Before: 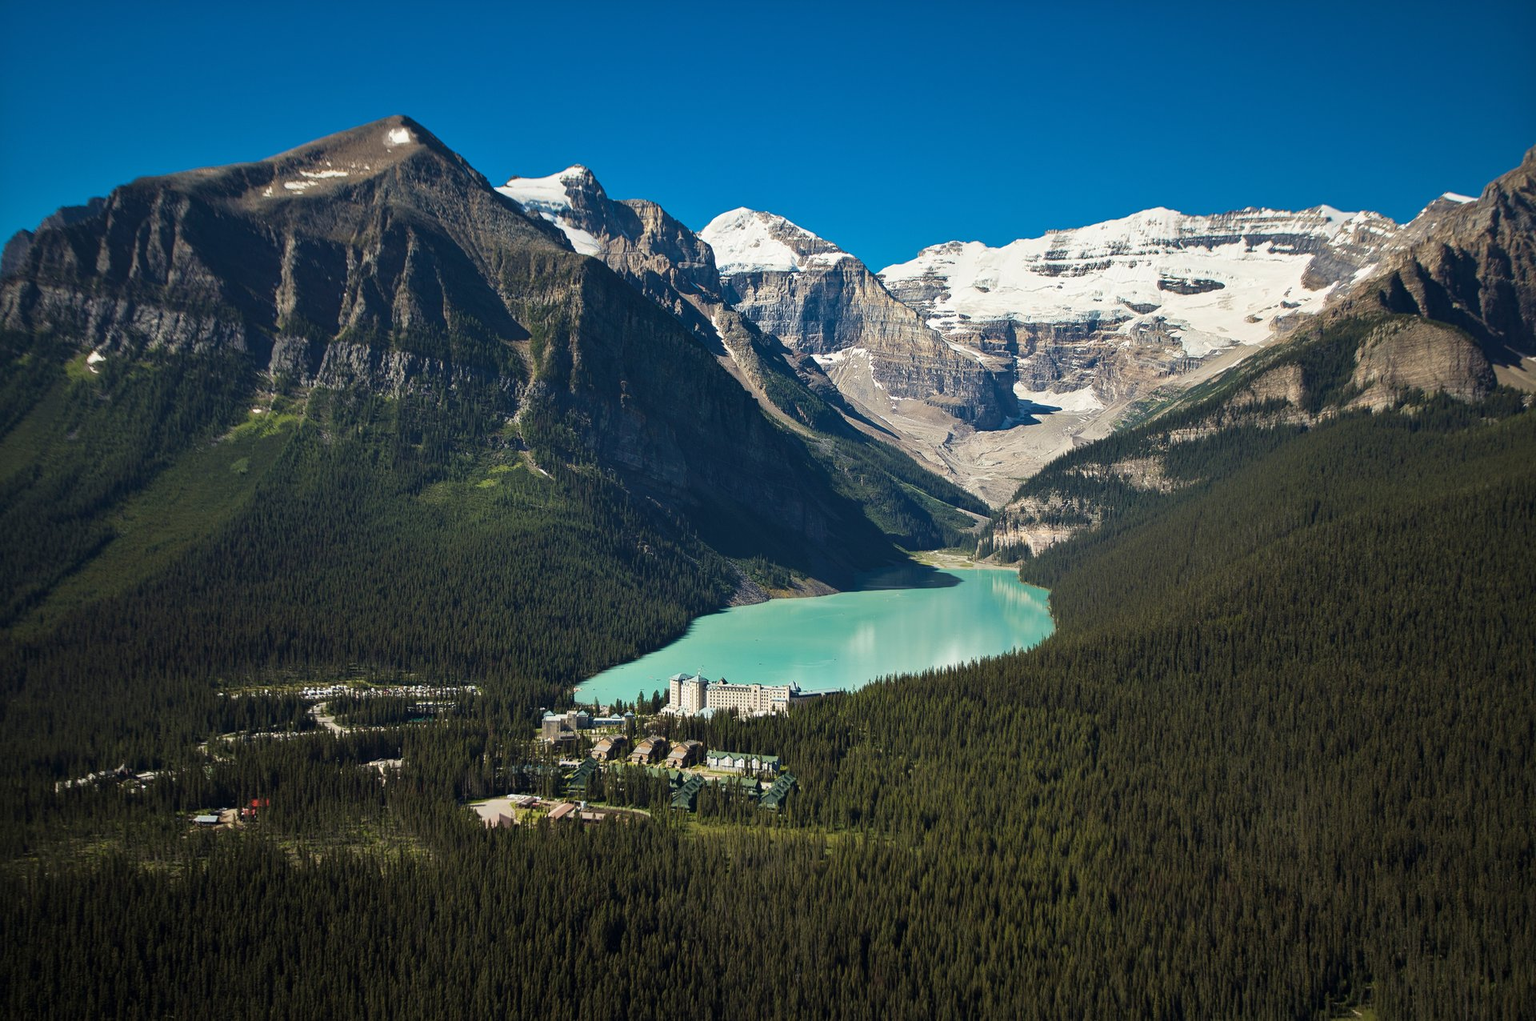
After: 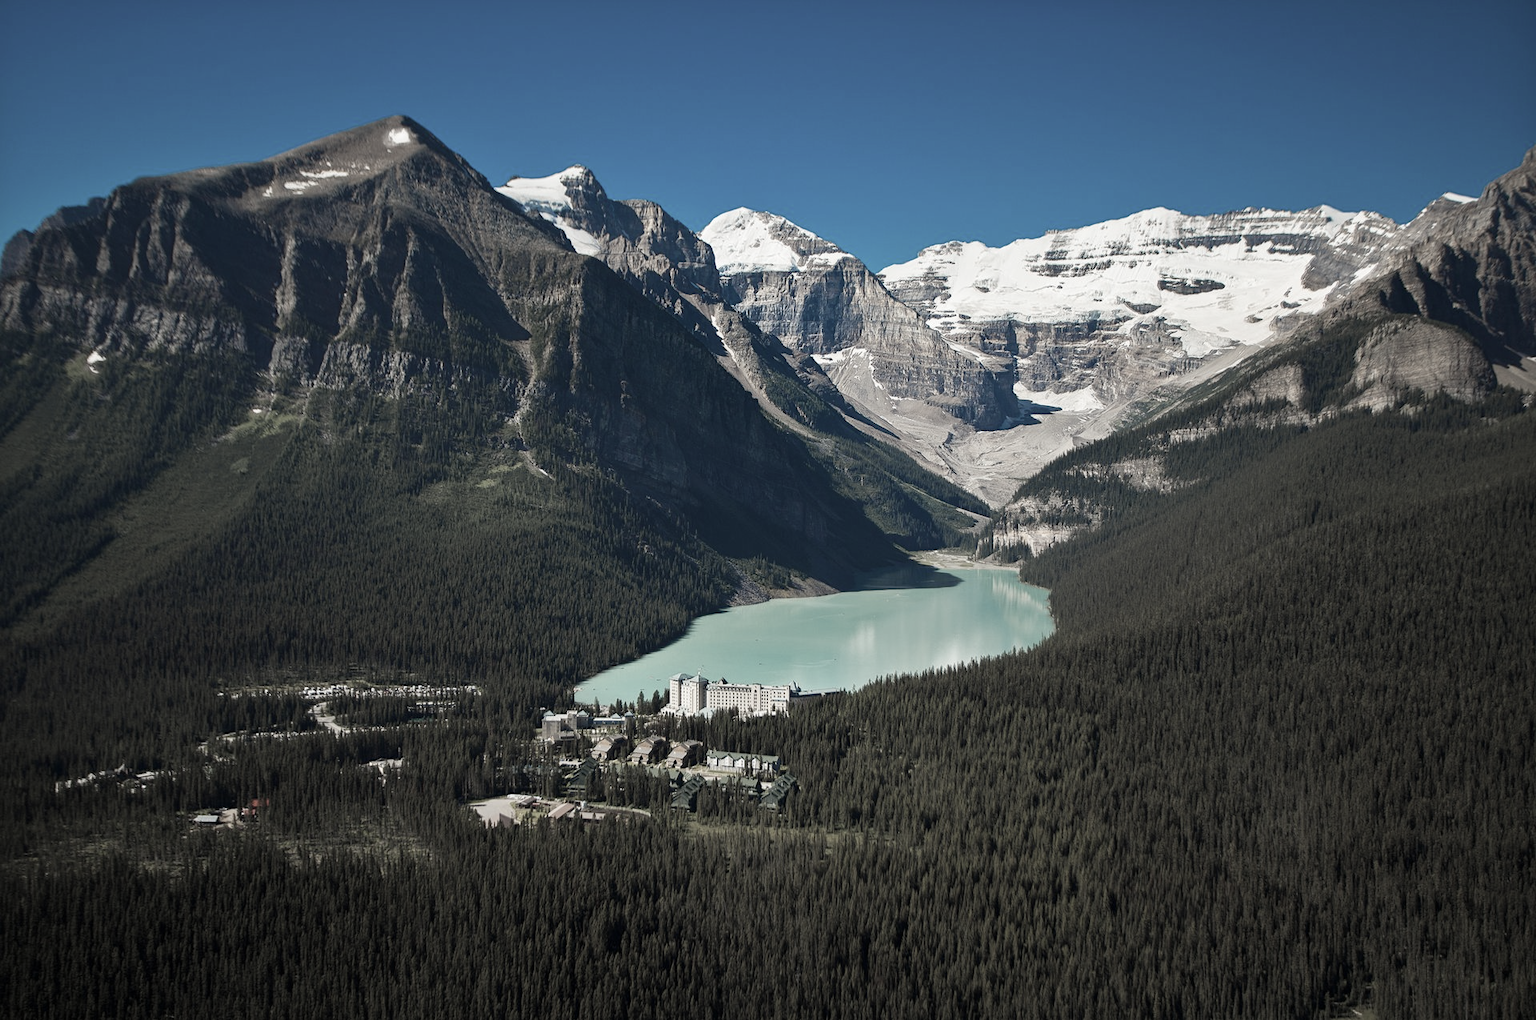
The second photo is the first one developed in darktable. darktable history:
color zones: curves: ch1 [(0.238, 0.163) (0.476, 0.2) (0.733, 0.322) (0.848, 0.134)]
